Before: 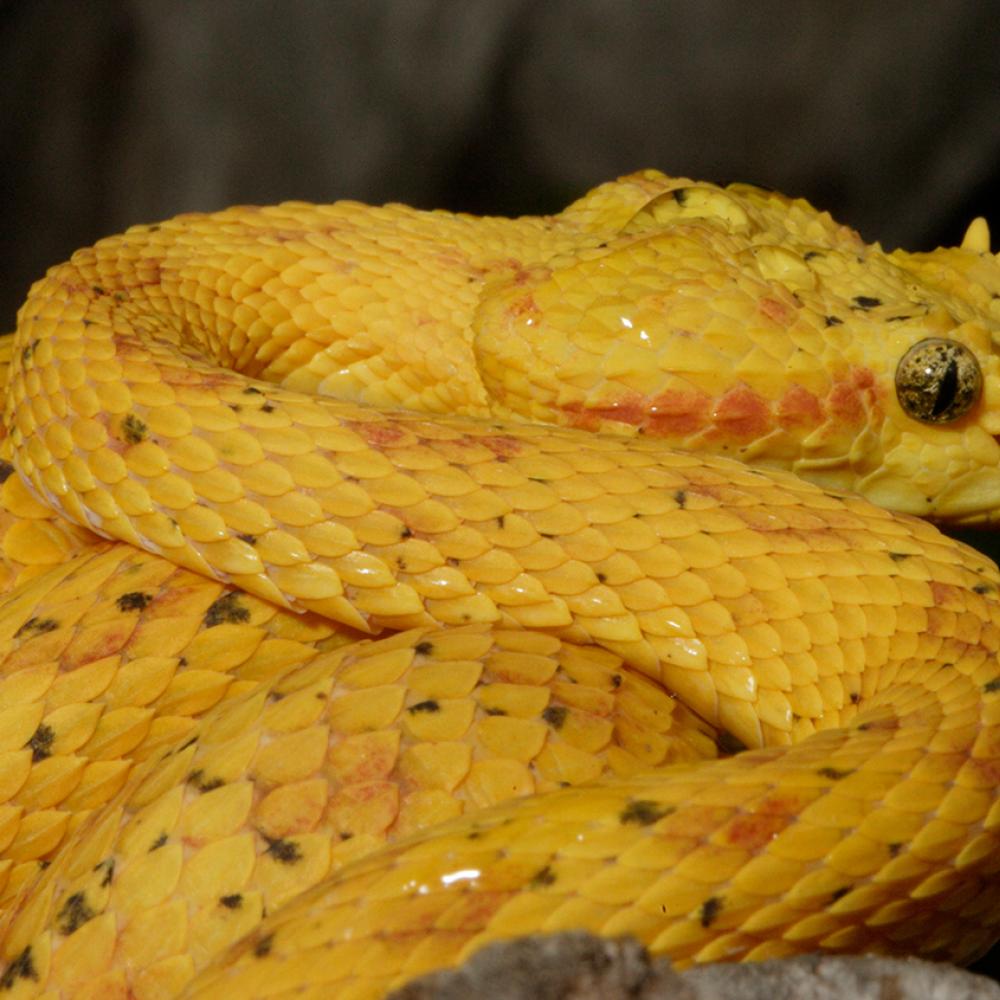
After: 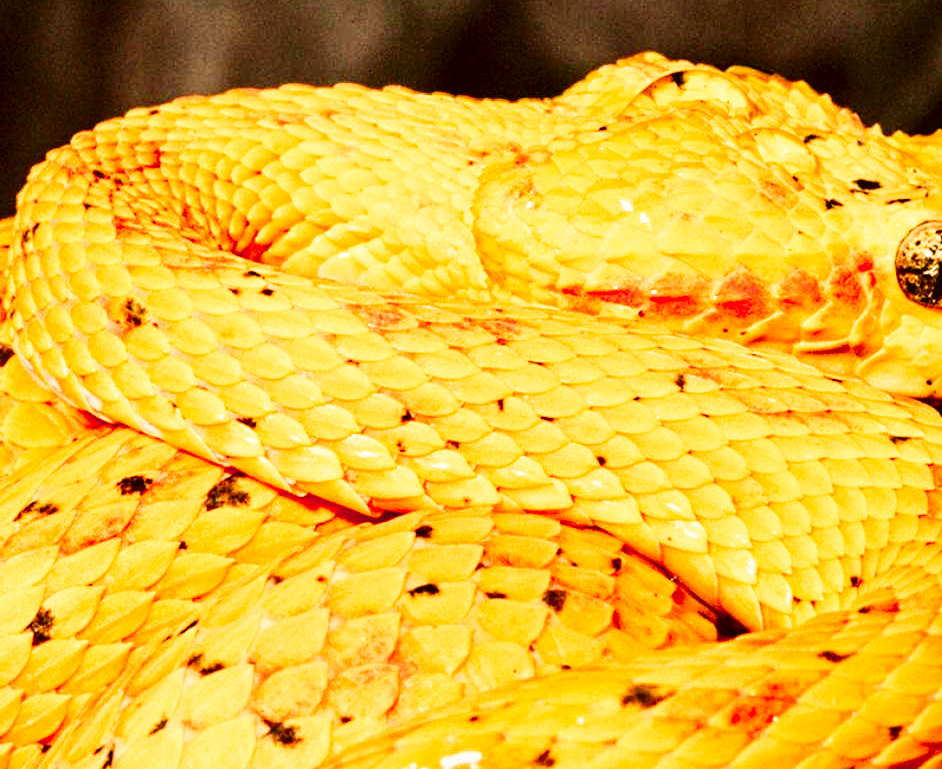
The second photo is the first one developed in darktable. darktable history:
tone equalizer: edges refinement/feathering 500, mask exposure compensation -1.57 EV, preserve details no
exposure: black level correction 0, exposure 0.5 EV, compensate exposure bias true, compensate highlight preservation false
contrast equalizer: y [[0.5, 0.542, 0.583, 0.625, 0.667, 0.708], [0.5 ×6], [0.5 ×6], [0 ×6], [0 ×6]]
crop and rotate: angle 0.043°, top 11.709%, right 5.695%, bottom 11.234%
color zones: curves: ch1 [(0.239, 0.552) (0.75, 0.5)]; ch2 [(0.25, 0.462) (0.749, 0.457)]
base curve: curves: ch0 [(0, 0.003) (0.001, 0.002) (0.006, 0.004) (0.02, 0.022) (0.048, 0.086) (0.094, 0.234) (0.162, 0.431) (0.258, 0.629) (0.385, 0.8) (0.548, 0.918) (0.751, 0.988) (1, 1)], preserve colors none
color correction: highlights a* 6.2, highlights b* 7.75, shadows a* 6.24, shadows b* 7.07, saturation 0.933
